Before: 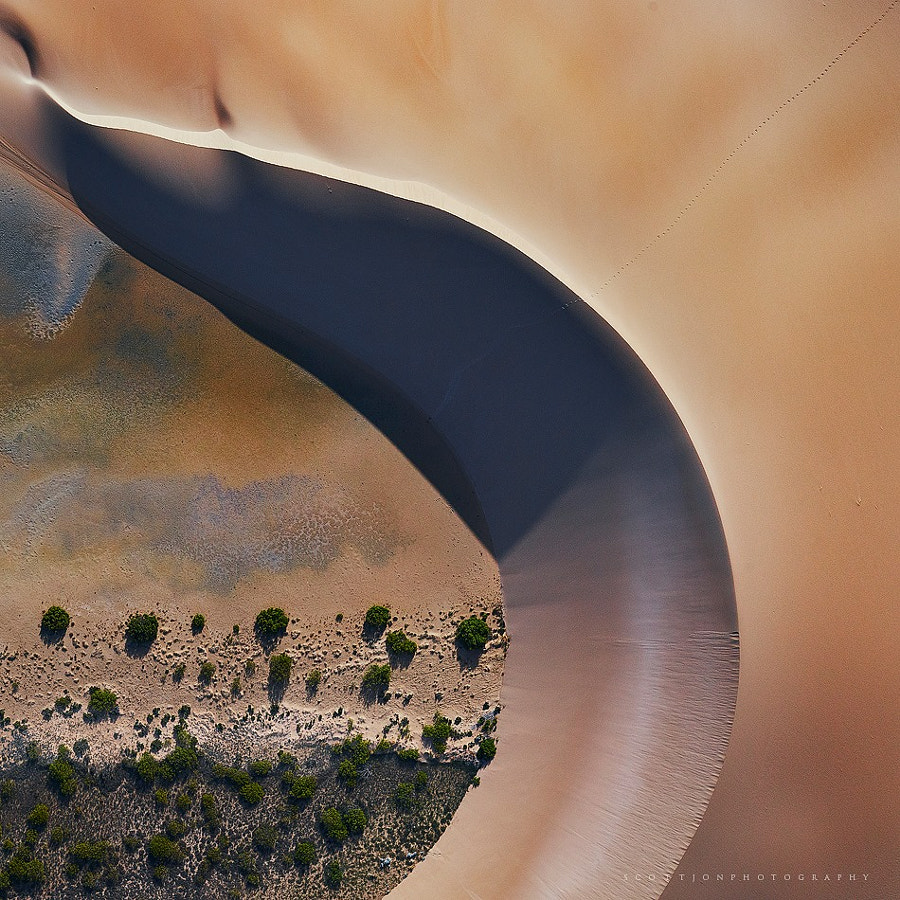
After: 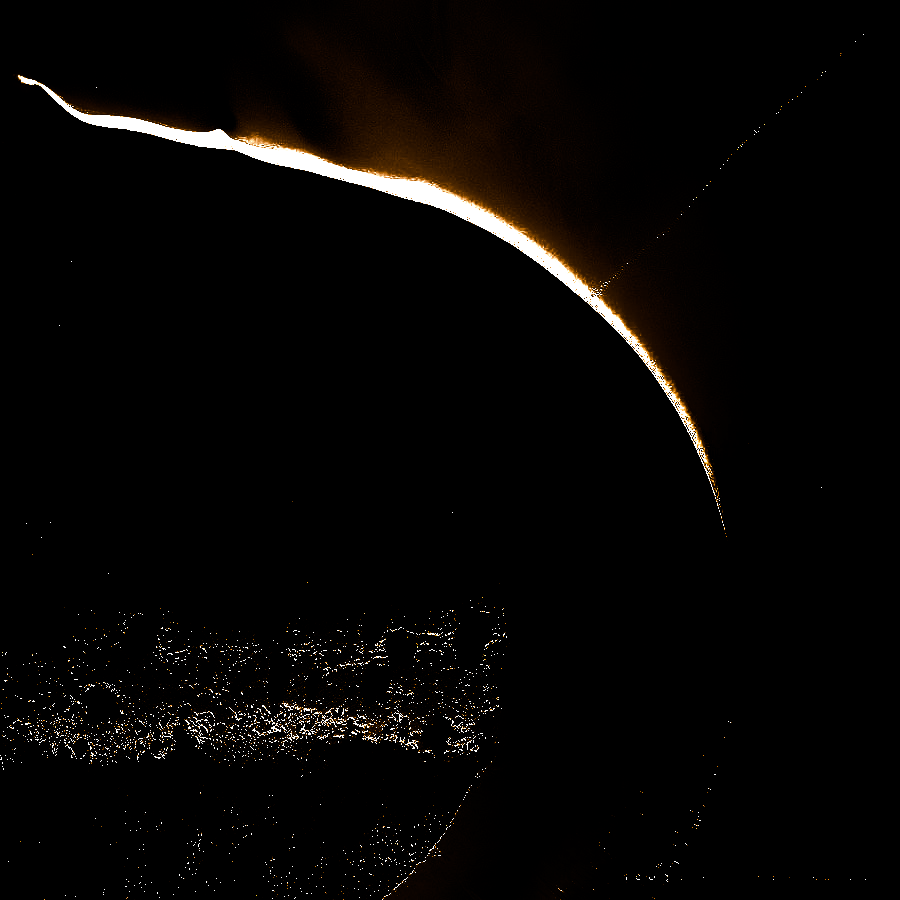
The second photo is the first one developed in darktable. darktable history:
shadows and highlights: shadows -70, highlights 35, soften with gaussian
split-toning: shadows › hue 26°, shadows › saturation 0.92, highlights › hue 40°, highlights › saturation 0.92, balance -63, compress 0%
white balance: red 1.029, blue 0.92
levels: levels [0.721, 0.937, 0.997]
exposure: exposure 0.785 EV, compensate highlight preservation false
